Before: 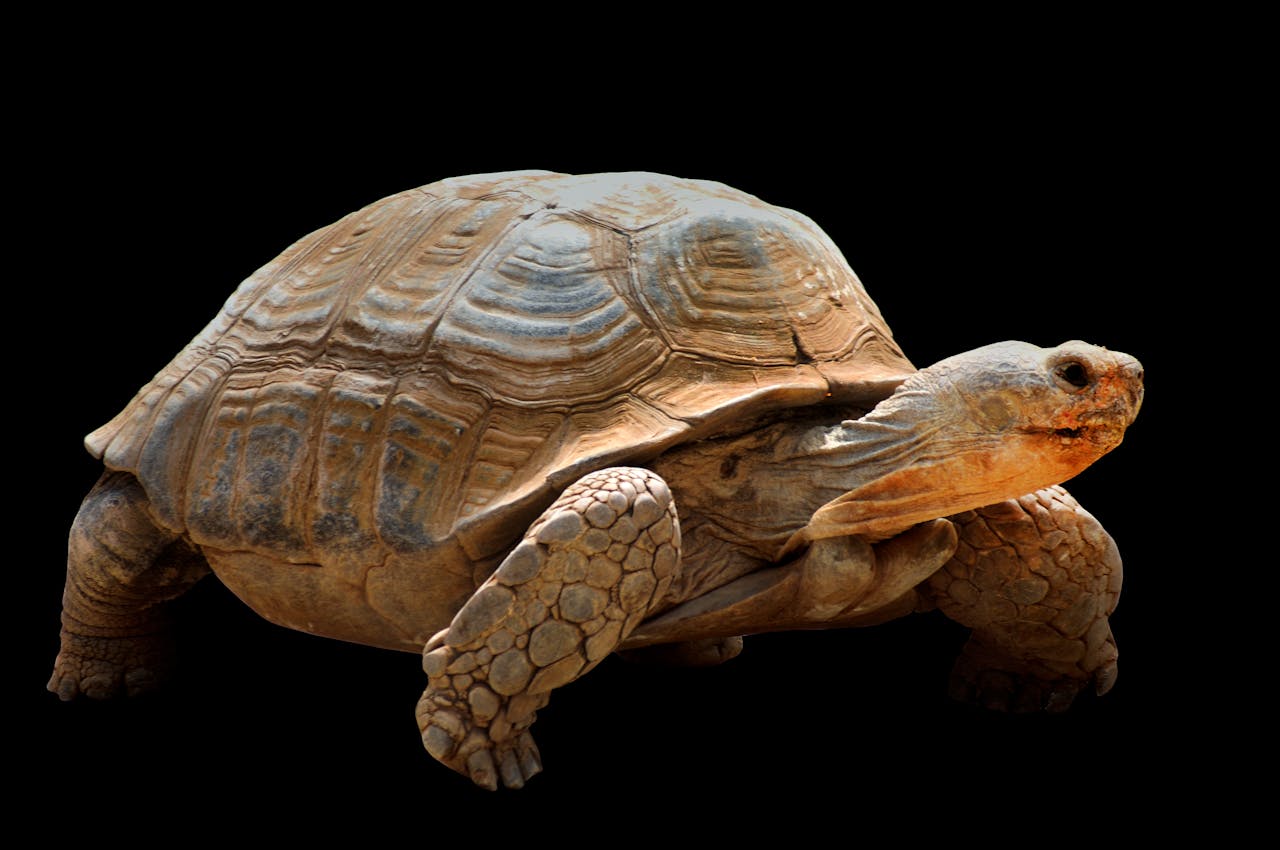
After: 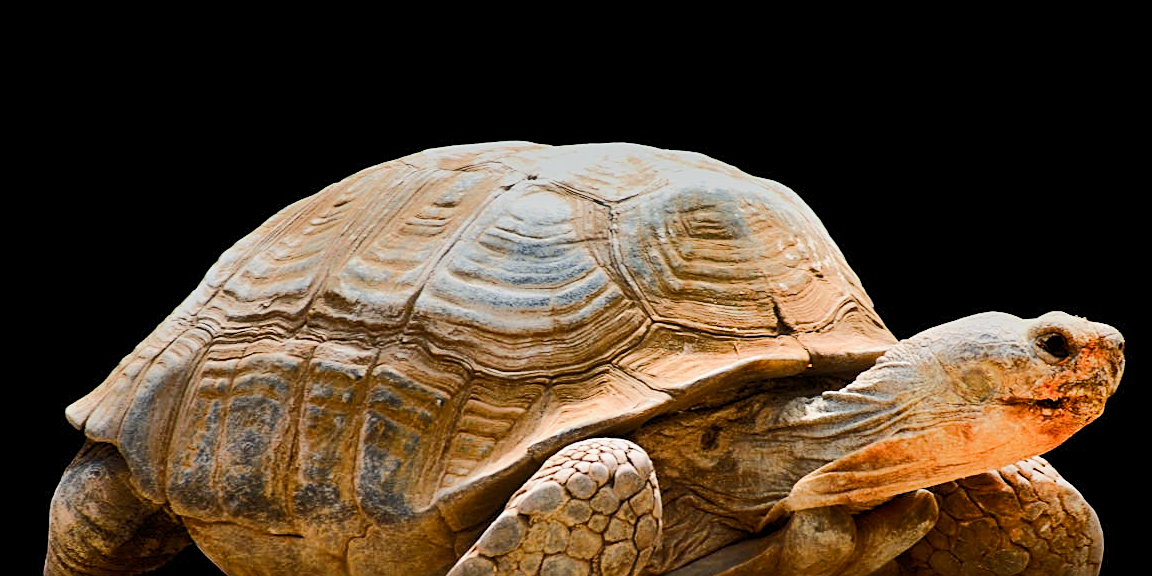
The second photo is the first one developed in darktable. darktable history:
crop: left 1.509%, top 3.452%, right 7.696%, bottom 28.452%
contrast brightness saturation: contrast 0.01, saturation -0.05
rgb curve: curves: ch0 [(0, 0) (0.284, 0.292) (0.505, 0.644) (1, 1)]; ch1 [(0, 0) (0.284, 0.292) (0.505, 0.644) (1, 1)]; ch2 [(0, 0) (0.284, 0.292) (0.505, 0.644) (1, 1)], compensate middle gray true
sharpen: on, module defaults
color balance rgb: shadows lift › chroma 1%, shadows lift › hue 113°, highlights gain › chroma 0.2%, highlights gain › hue 333°, perceptual saturation grading › global saturation 20%, perceptual saturation grading › highlights -50%, perceptual saturation grading › shadows 25%, contrast -10%
